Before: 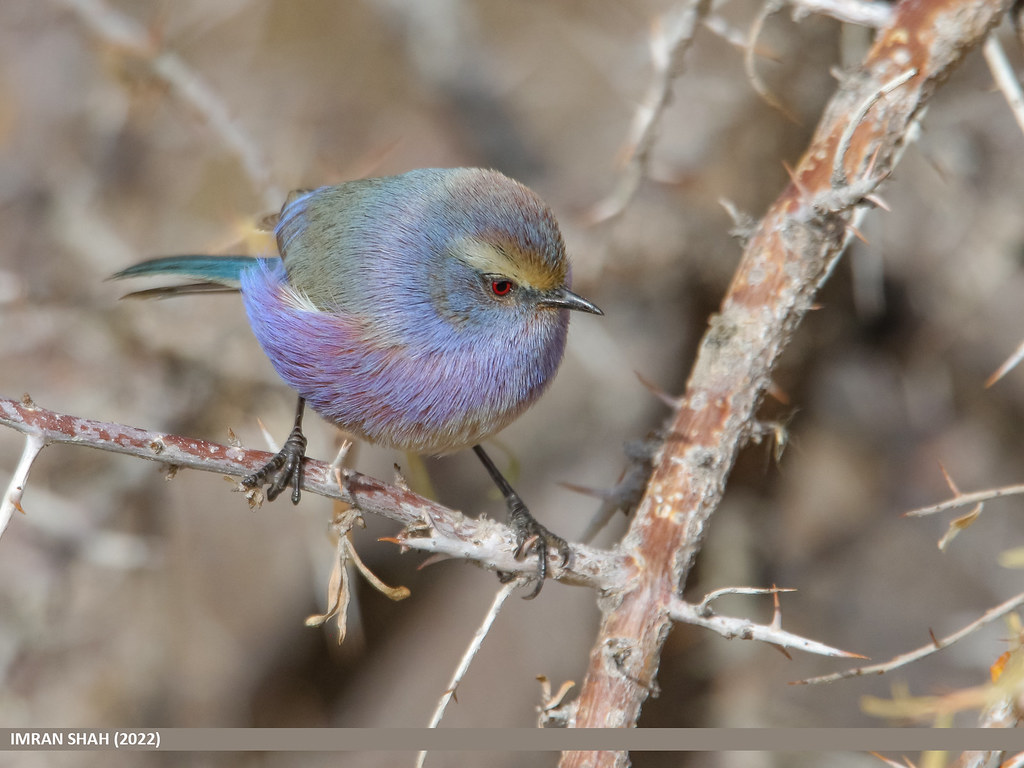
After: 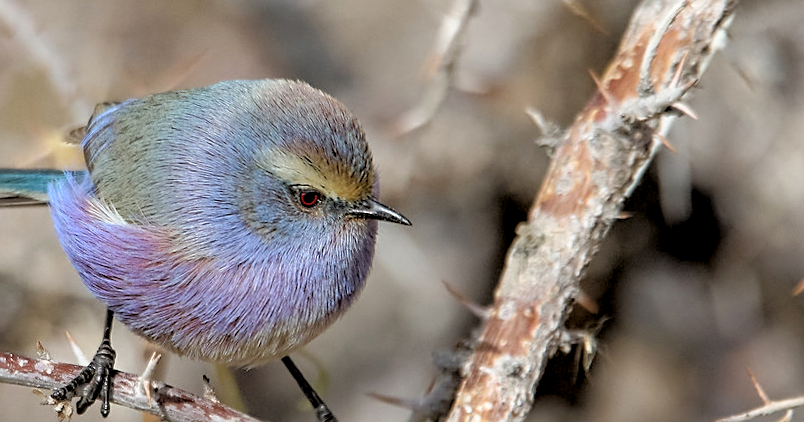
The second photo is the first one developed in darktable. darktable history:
sharpen: on, module defaults
rgb levels: levels [[0.029, 0.461, 0.922], [0, 0.5, 1], [0, 0.5, 1]]
white balance: emerald 1
shadows and highlights: shadows -62.32, white point adjustment -5.22, highlights 61.59
crop: left 18.38%, top 11.092%, right 2.134%, bottom 33.217%
rotate and perspective: rotation -0.45°, automatic cropping original format, crop left 0.008, crop right 0.992, crop top 0.012, crop bottom 0.988
